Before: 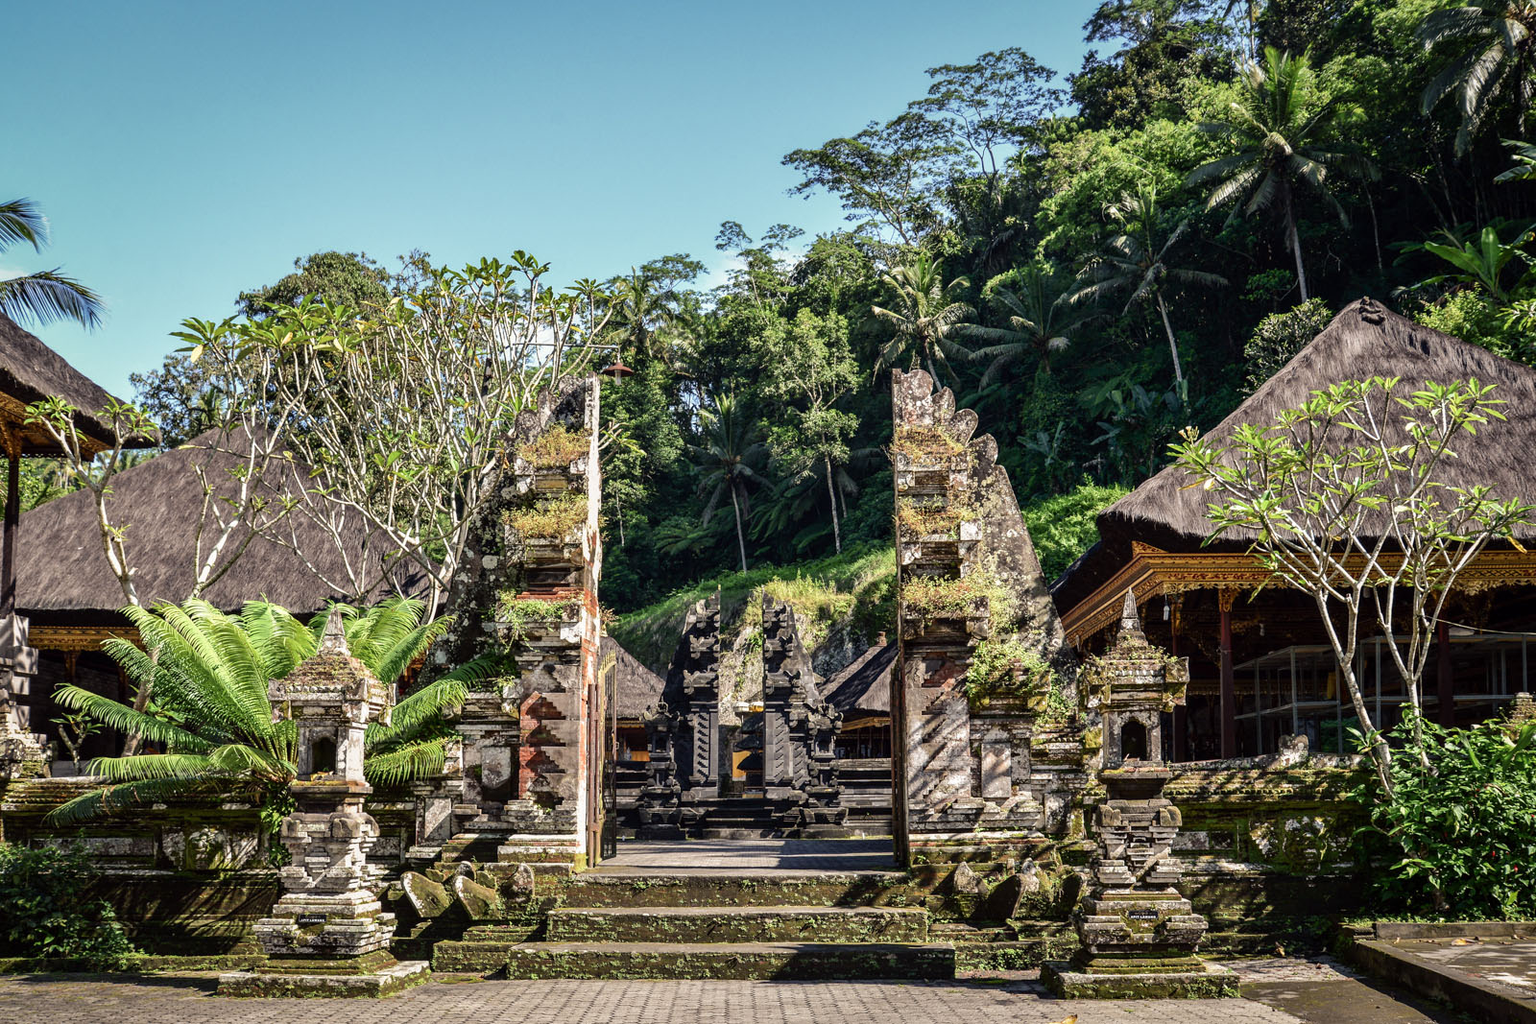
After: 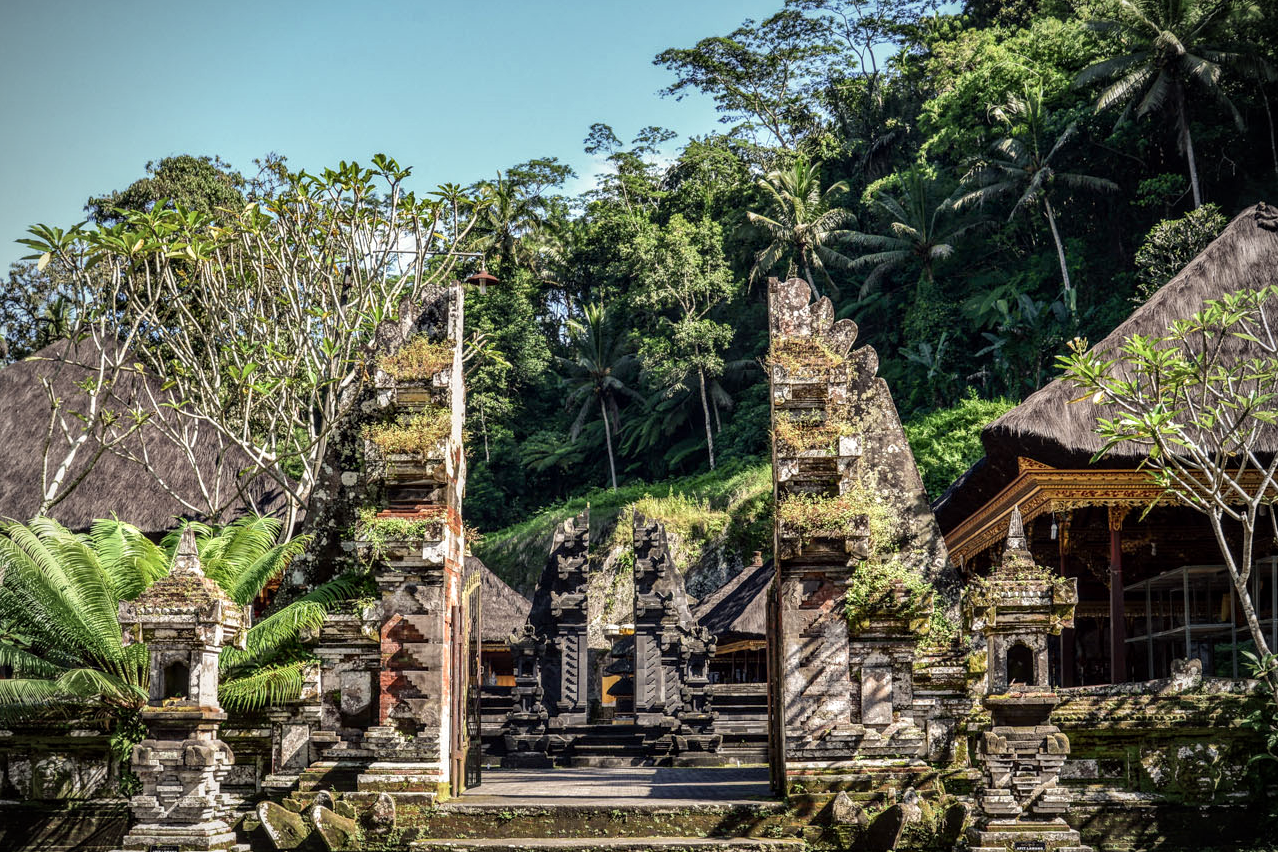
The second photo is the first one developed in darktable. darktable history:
vignetting: on, module defaults
crop and rotate: left 10.071%, top 10.071%, right 10.02%, bottom 10.02%
local contrast: on, module defaults
tone equalizer: on, module defaults
